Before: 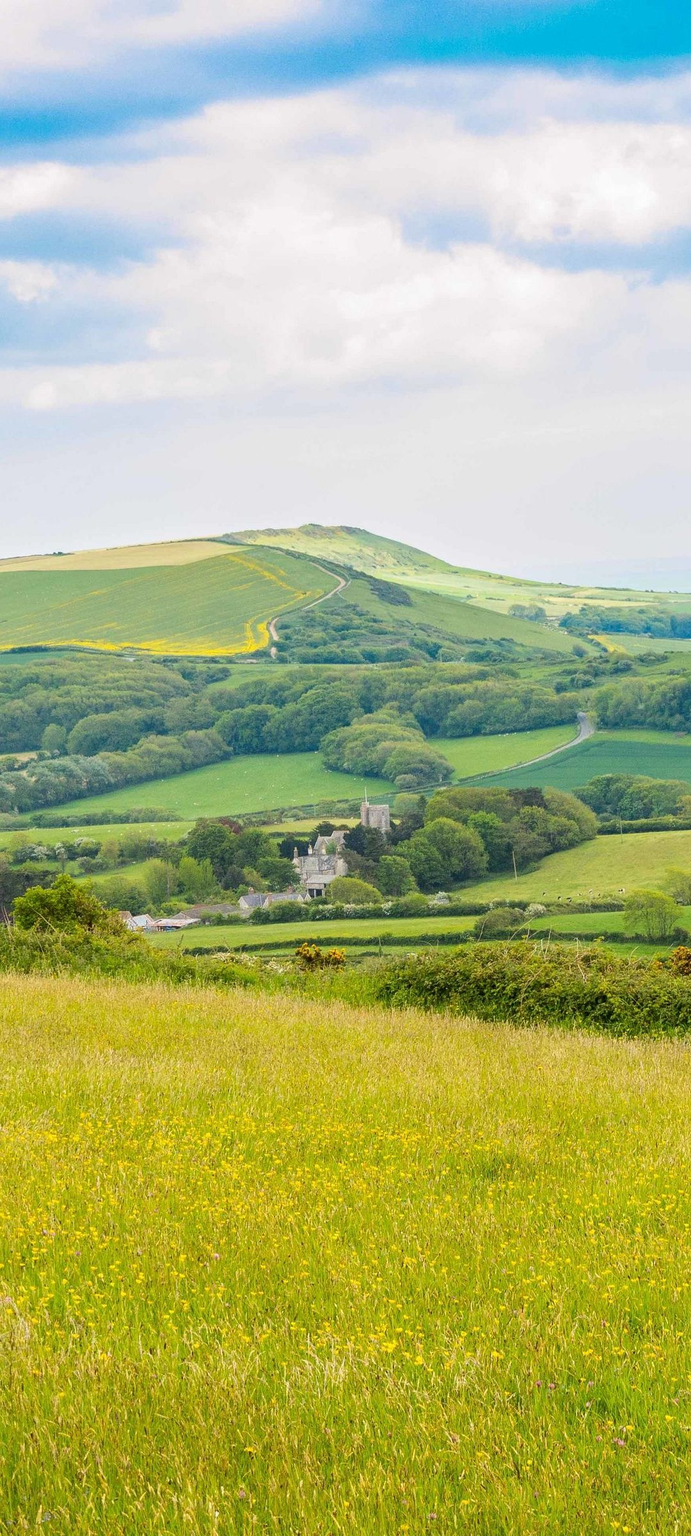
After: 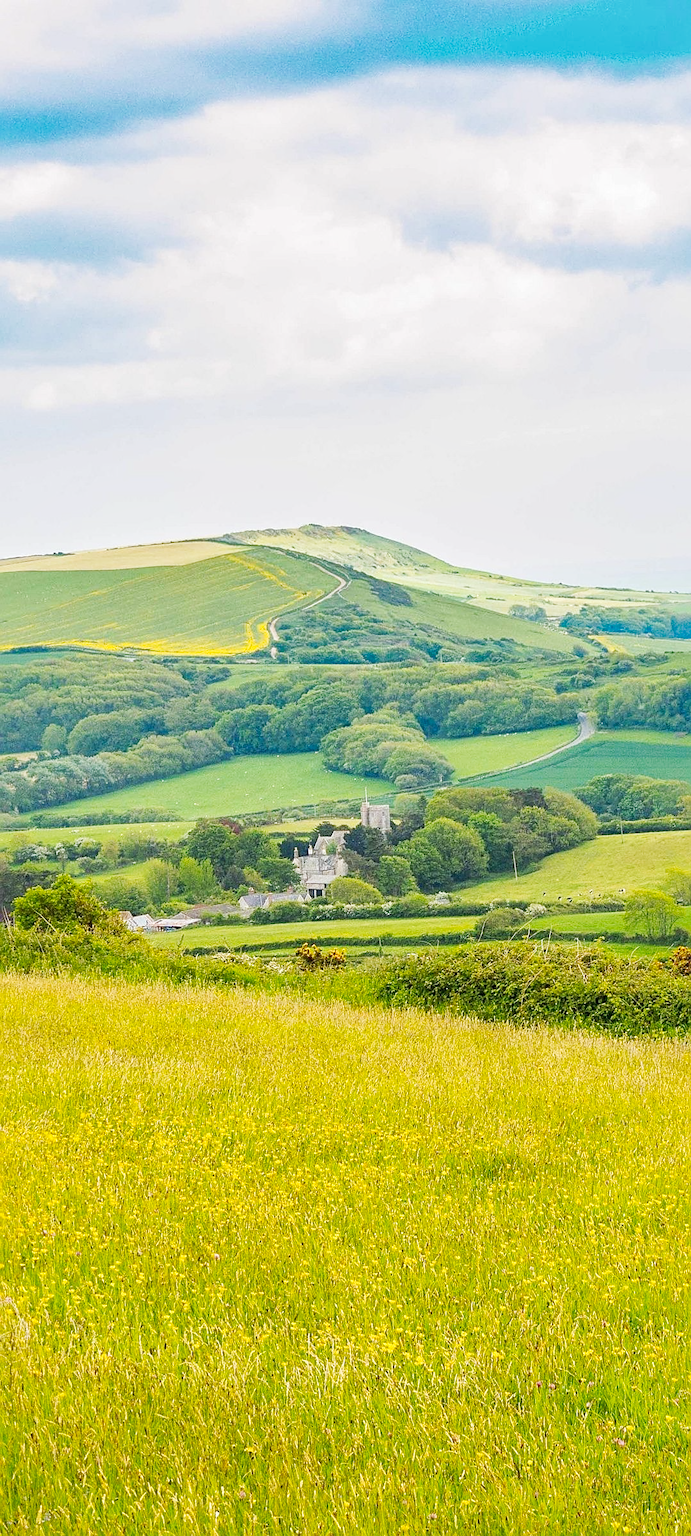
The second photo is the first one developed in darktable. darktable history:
tone curve: curves: ch0 [(0, 0) (0.055, 0.057) (0.258, 0.307) (0.434, 0.543) (0.517, 0.657) (0.745, 0.874) (1, 1)]; ch1 [(0, 0) (0.346, 0.307) (0.418, 0.383) (0.46, 0.439) (0.482, 0.493) (0.502, 0.497) (0.517, 0.506) (0.55, 0.561) (0.588, 0.61) (0.646, 0.688) (1, 1)]; ch2 [(0, 0) (0.346, 0.34) (0.431, 0.45) (0.485, 0.499) (0.5, 0.503) (0.527, 0.508) (0.545, 0.562) (0.679, 0.706) (1, 1)], preserve colors none
sharpen: on, module defaults
shadows and highlights: shadows color adjustment 98.01%, highlights color adjustment 57.87%
